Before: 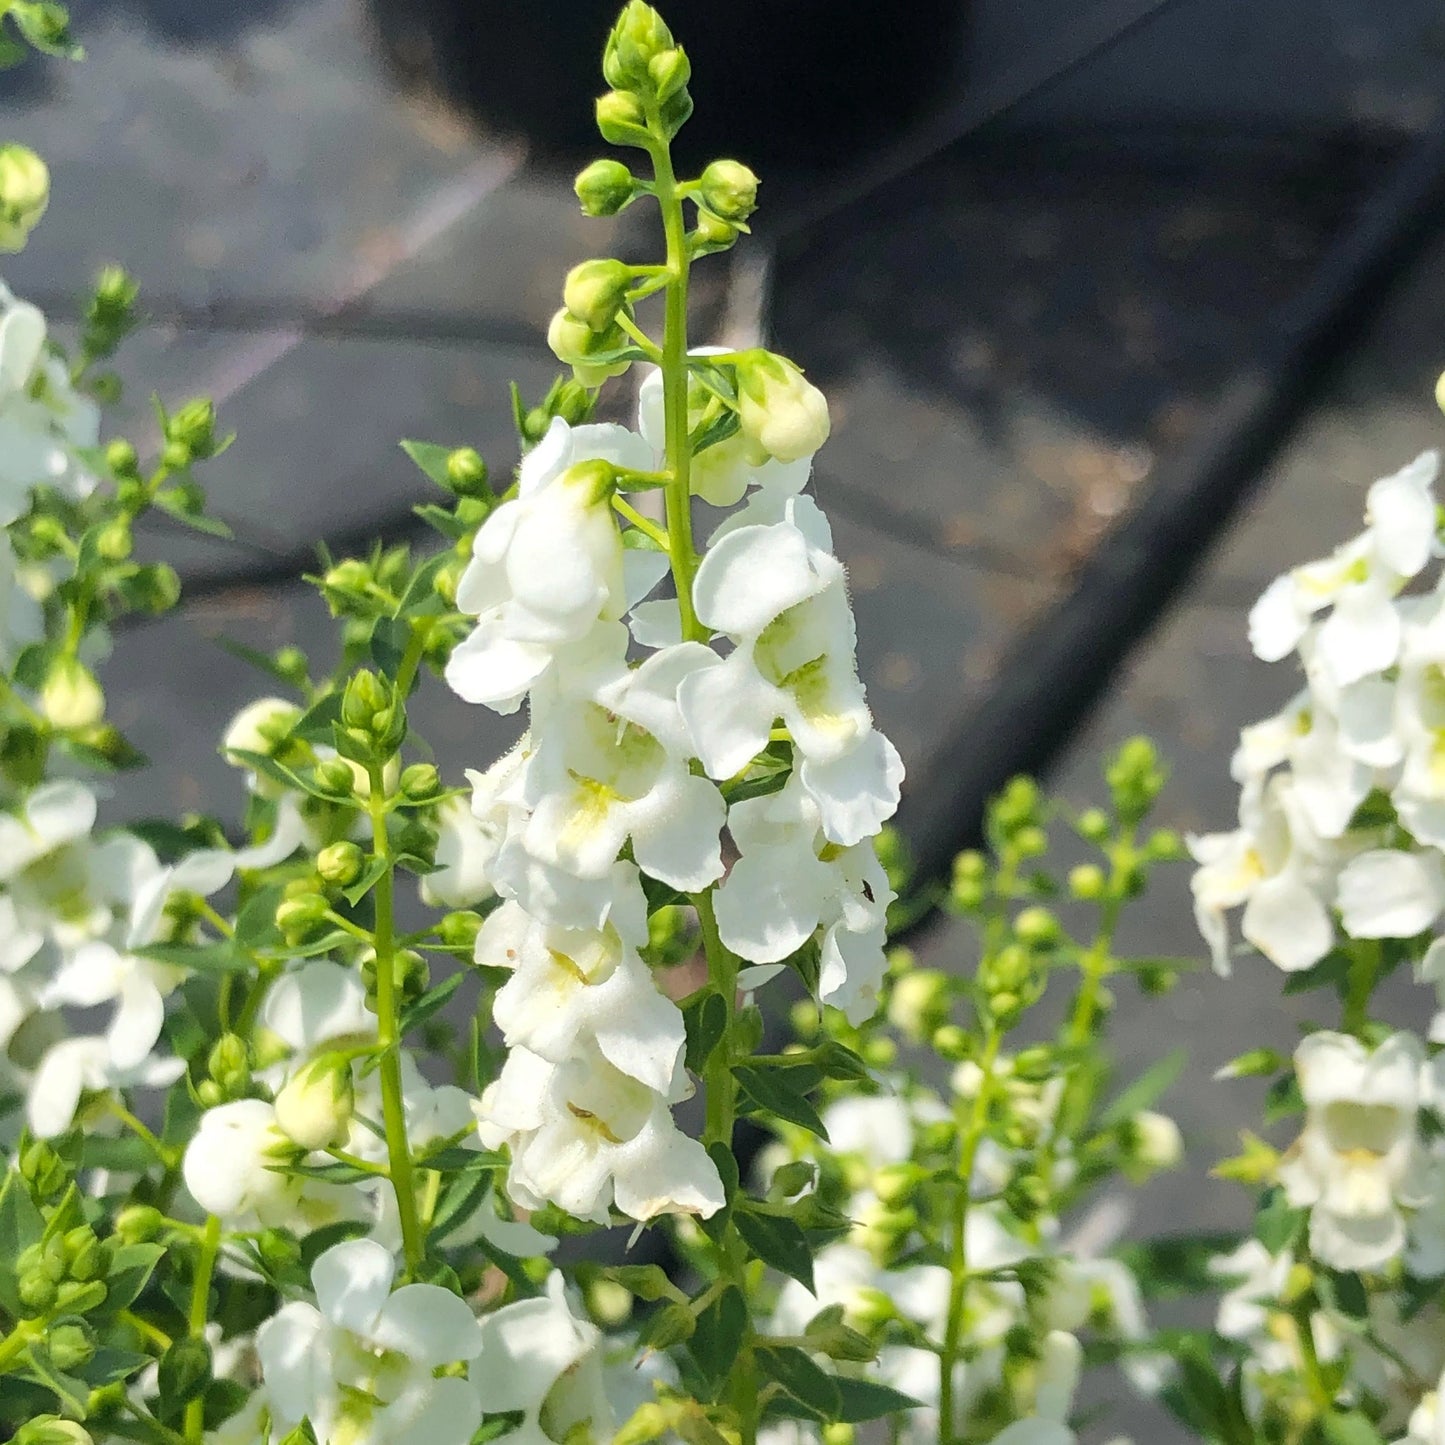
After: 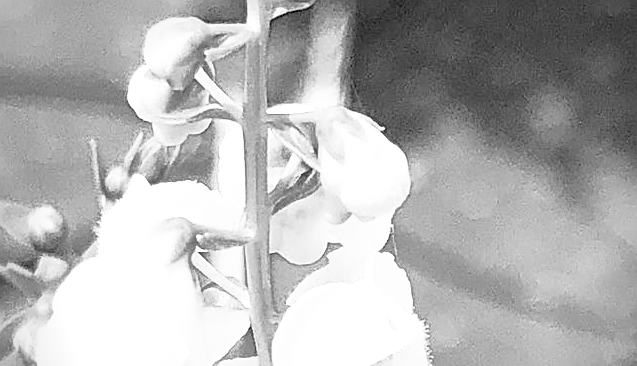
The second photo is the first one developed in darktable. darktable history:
sharpen: on, module defaults
color zones: curves: ch0 [(0, 0.5) (0.143, 0.52) (0.286, 0.5) (0.429, 0.5) (0.571, 0.5) (0.714, 0.5) (0.857, 0.5) (1, 0.5)]; ch1 [(0, 0.489) (0.155, 0.45) (0.286, 0.466) (0.429, 0.5) (0.571, 0.5) (0.714, 0.5) (0.857, 0.5) (1, 0.489)]
exposure: exposure 0.947 EV, compensate highlight preservation false
vignetting: fall-off start 79.74%, center (-0.026, 0.401)
crop: left 29.091%, top 16.804%, right 26.804%, bottom 57.802%
color calibration: output gray [0.246, 0.254, 0.501, 0], illuminant same as pipeline (D50), adaptation XYZ, x 0.347, y 0.358, temperature 5013.71 K
shadows and highlights: on, module defaults
base curve: curves: ch0 [(0, 0) (0.012, 0.01) (0.073, 0.168) (0.31, 0.711) (0.645, 0.957) (1, 1)], exposure shift 0.58, preserve colors none
